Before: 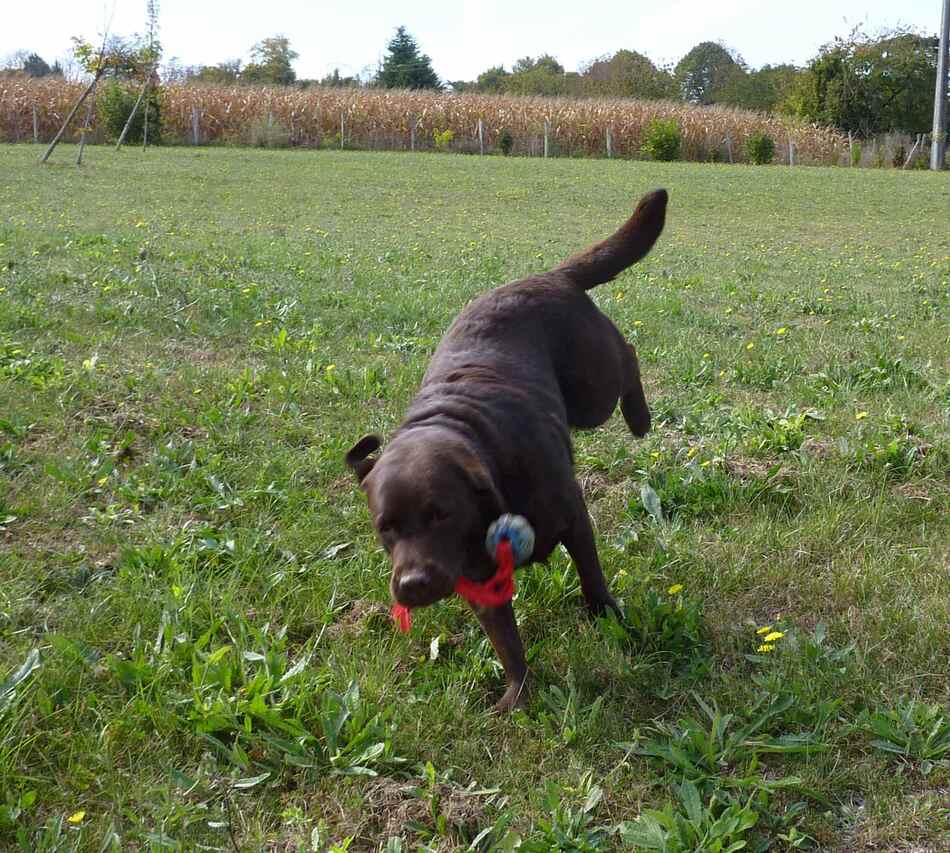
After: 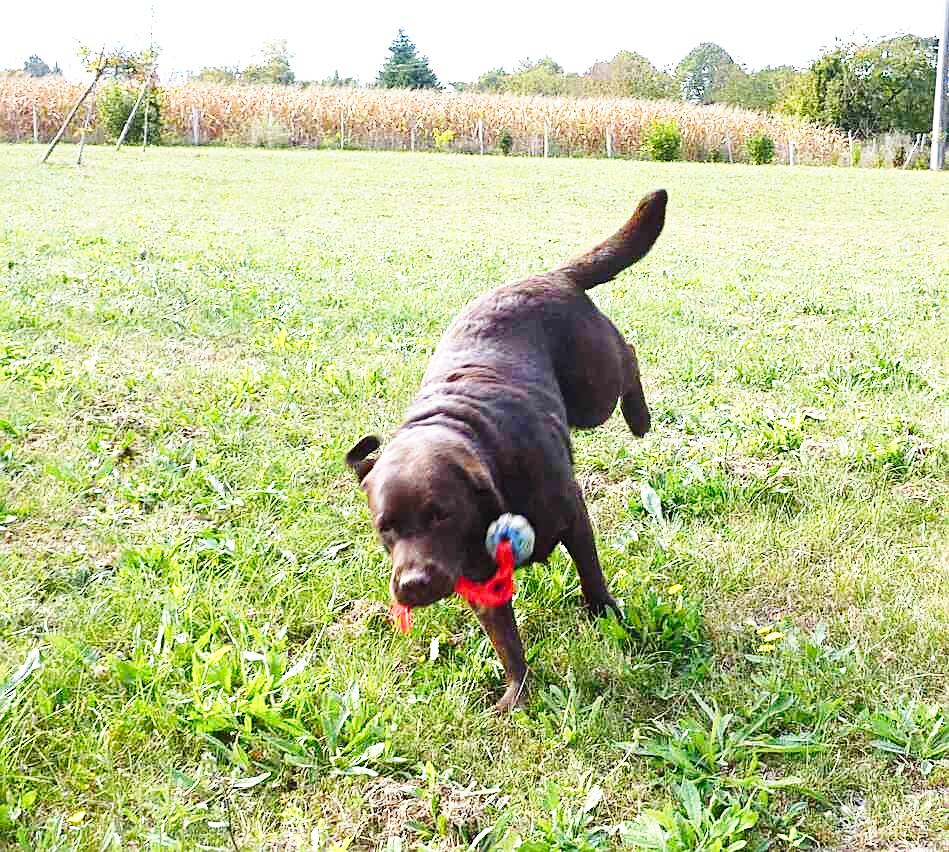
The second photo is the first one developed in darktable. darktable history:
exposure: black level correction 0, exposure 1.2 EV, compensate exposure bias true, compensate highlight preservation false
base curve: curves: ch0 [(0, 0) (0.028, 0.03) (0.121, 0.232) (0.46, 0.748) (0.859, 0.968) (1, 1)], preserve colors none
sharpen: on, module defaults
